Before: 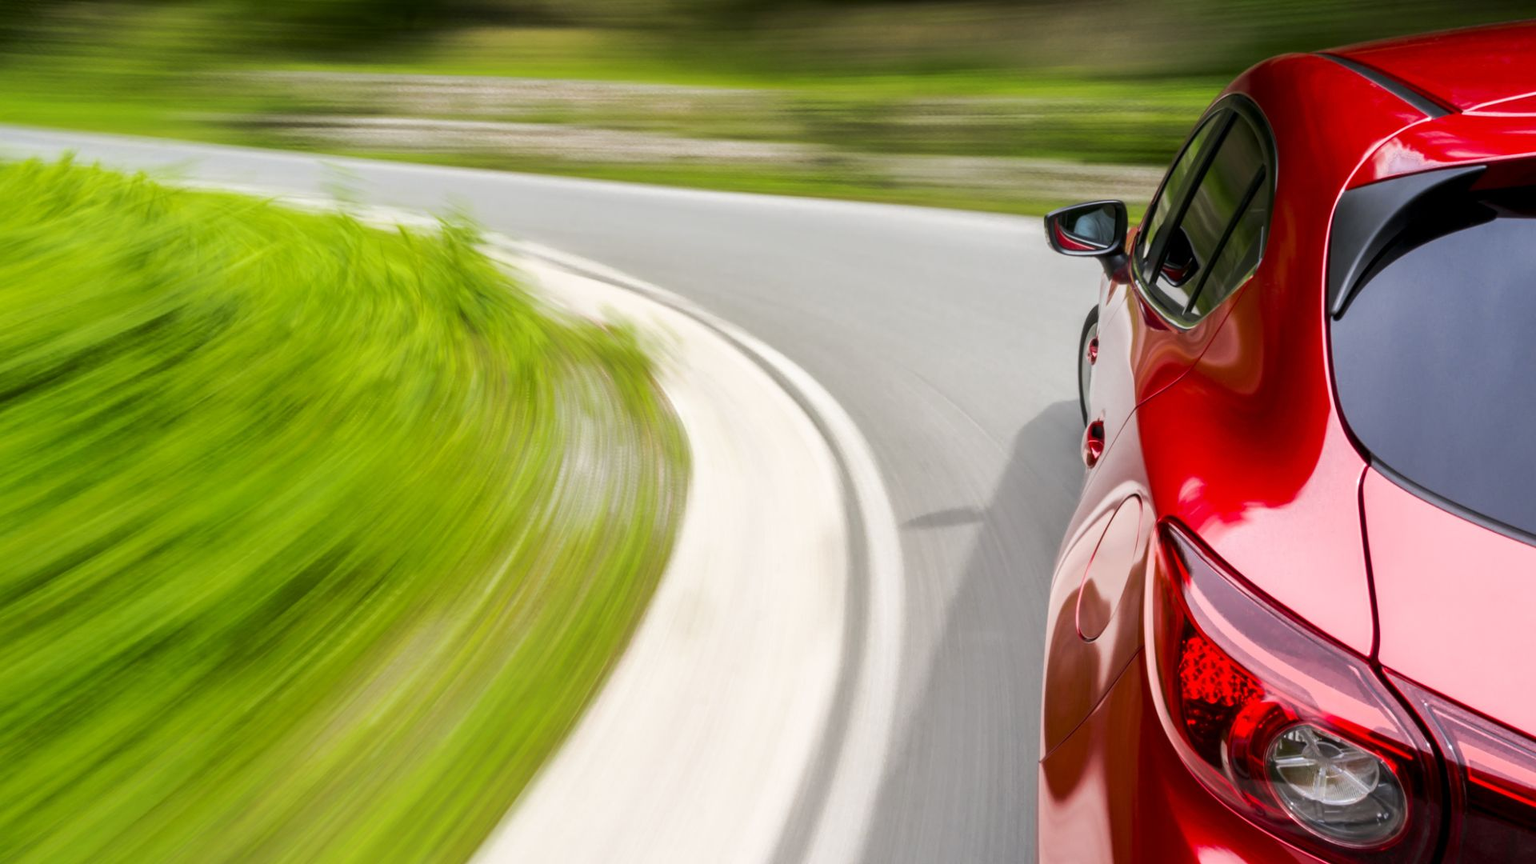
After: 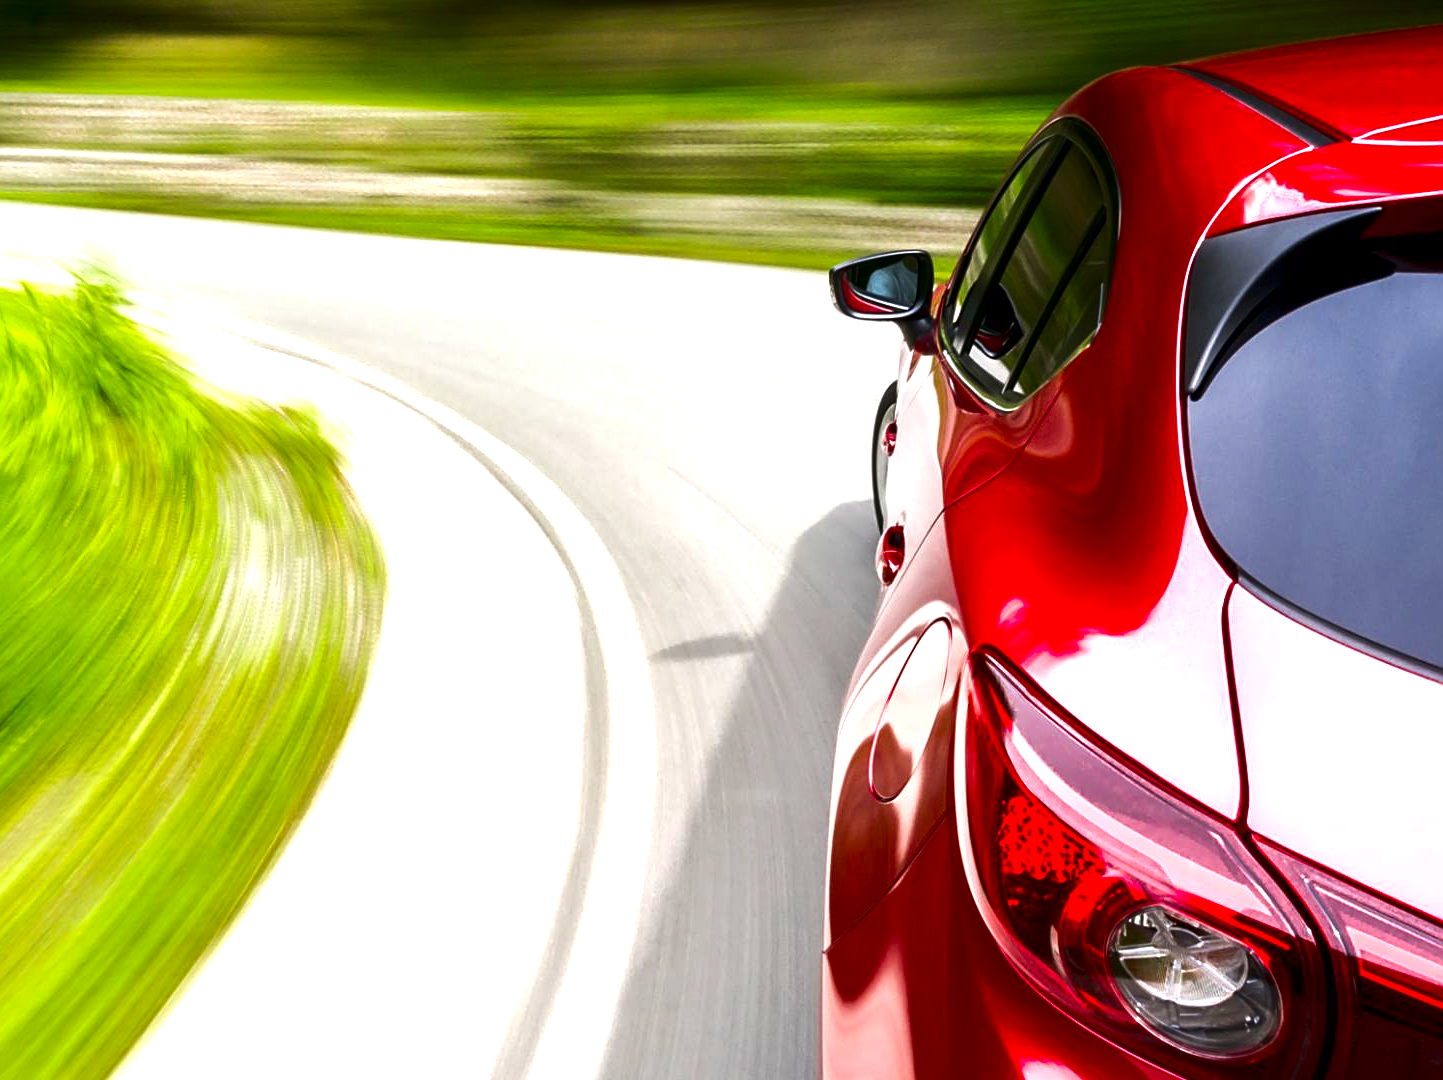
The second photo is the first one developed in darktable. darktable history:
contrast brightness saturation: brightness -0.252, saturation 0.202
crop and rotate: left 24.815%
sharpen: on, module defaults
exposure: black level correction 0, exposure 0.934 EV, compensate highlight preservation false
